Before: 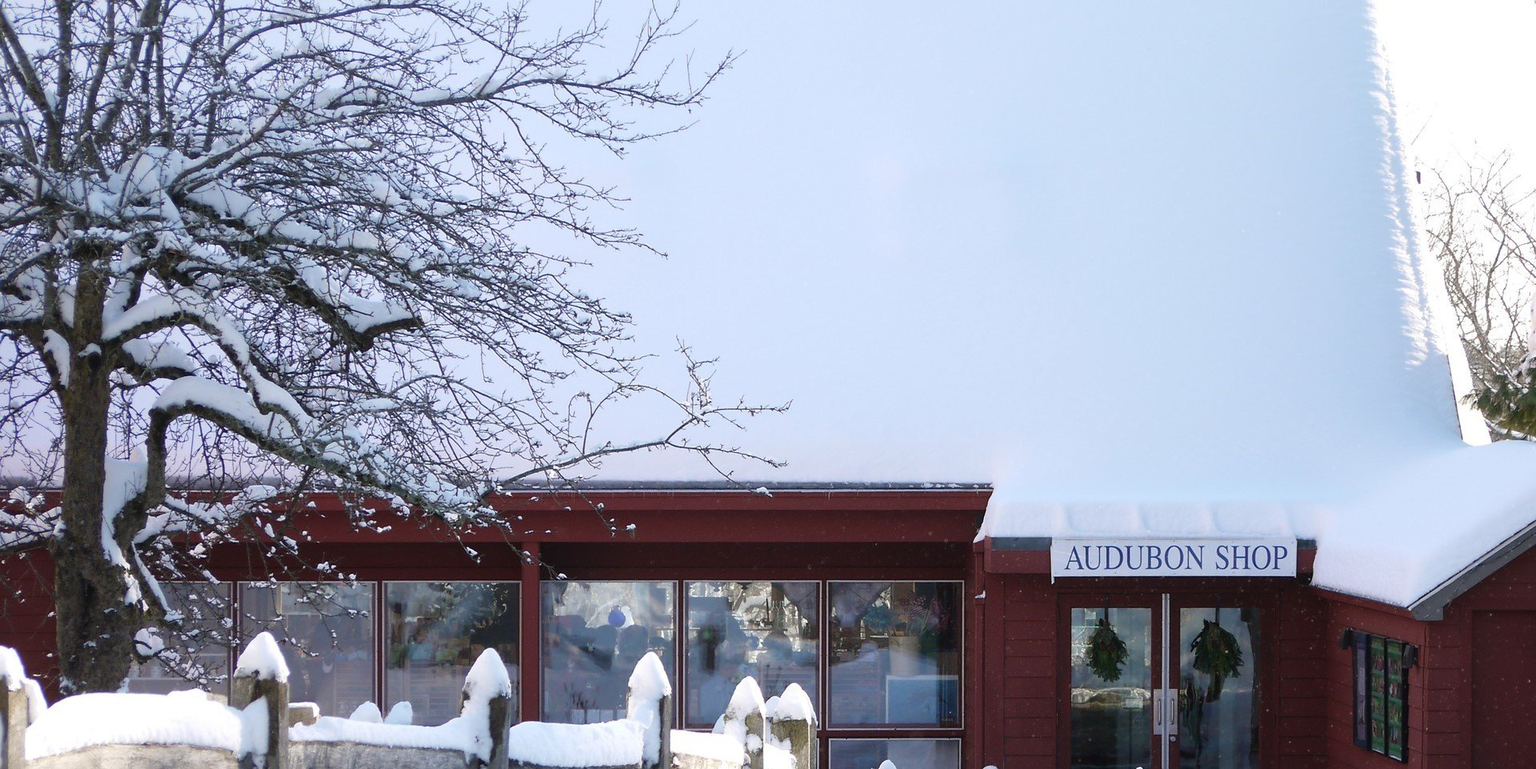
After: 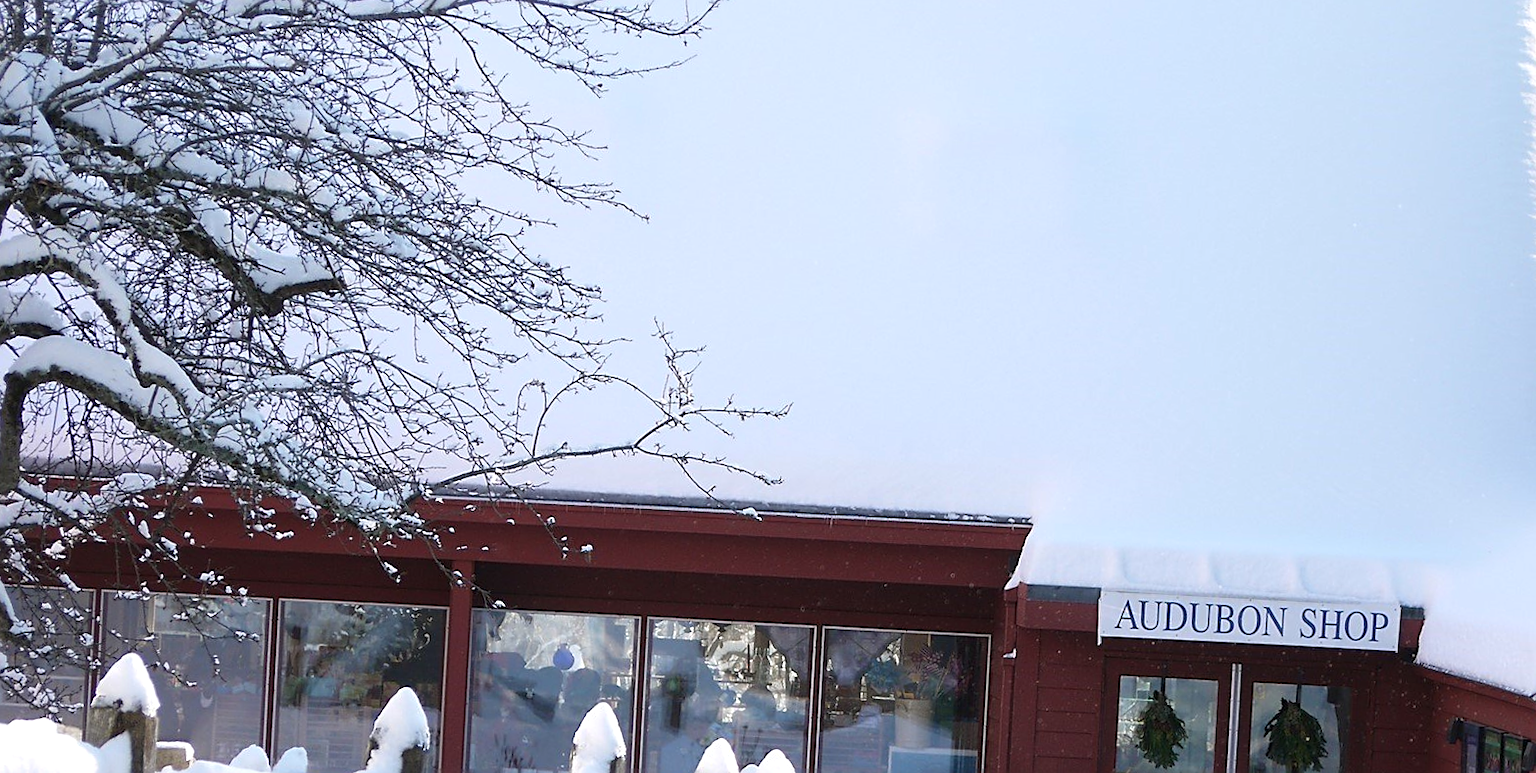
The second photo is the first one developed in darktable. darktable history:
exposure: exposure 0.086 EV, compensate highlight preservation false
crop and rotate: angle -2.99°, left 5.291%, top 5.185%, right 4.653%, bottom 4.214%
sharpen: on, module defaults
